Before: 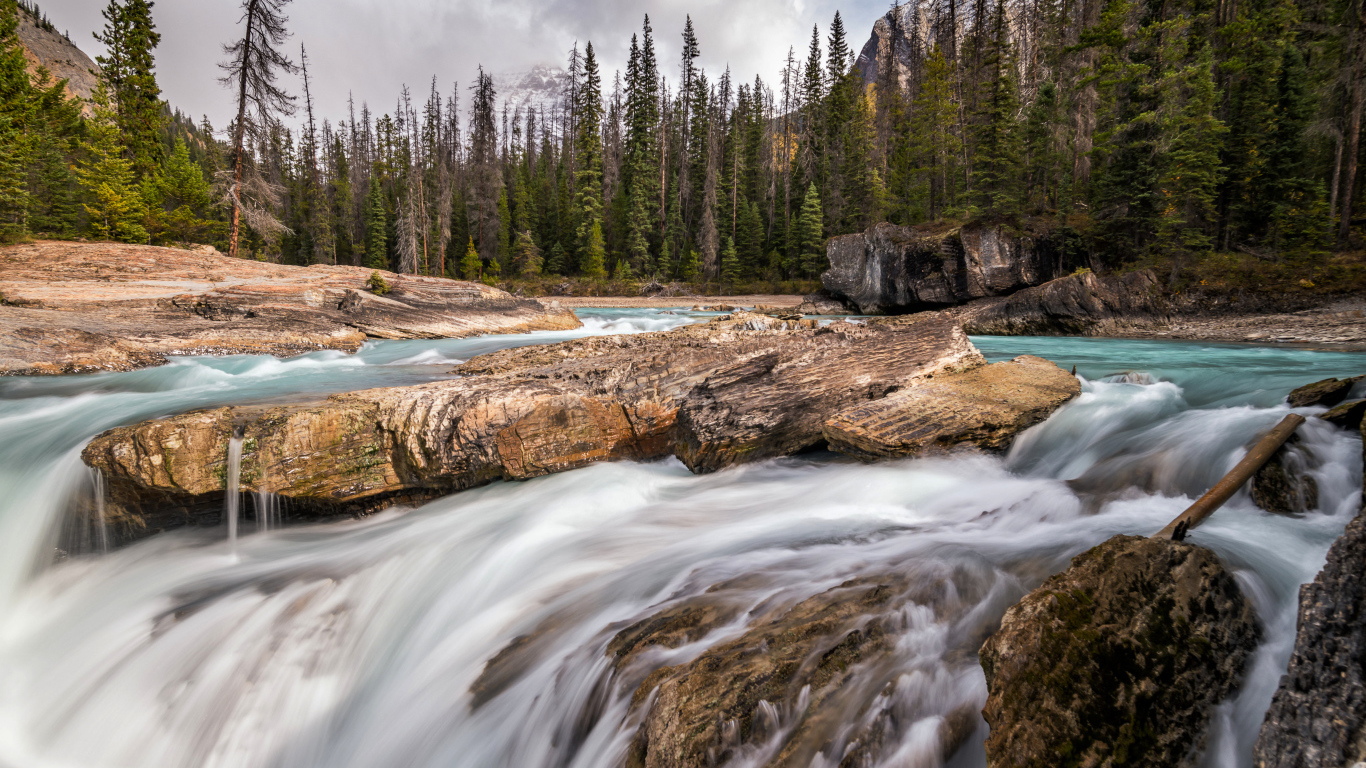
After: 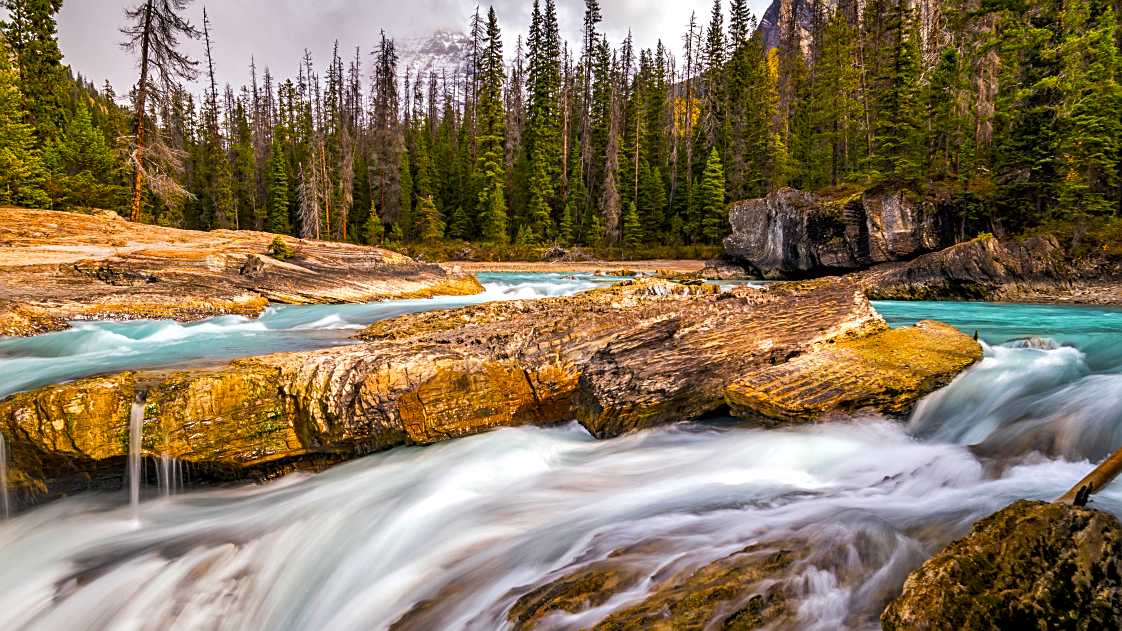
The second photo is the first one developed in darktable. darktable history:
color balance rgb: linear chroma grading › global chroma 25%, perceptual saturation grading › global saturation 50%
local contrast: highlights 100%, shadows 100%, detail 120%, midtone range 0.2
shadows and highlights: soften with gaussian
crop and rotate: left 7.196%, top 4.574%, right 10.605%, bottom 13.178%
sharpen: on, module defaults
exposure: exposure 0.15 EV, compensate highlight preservation false
